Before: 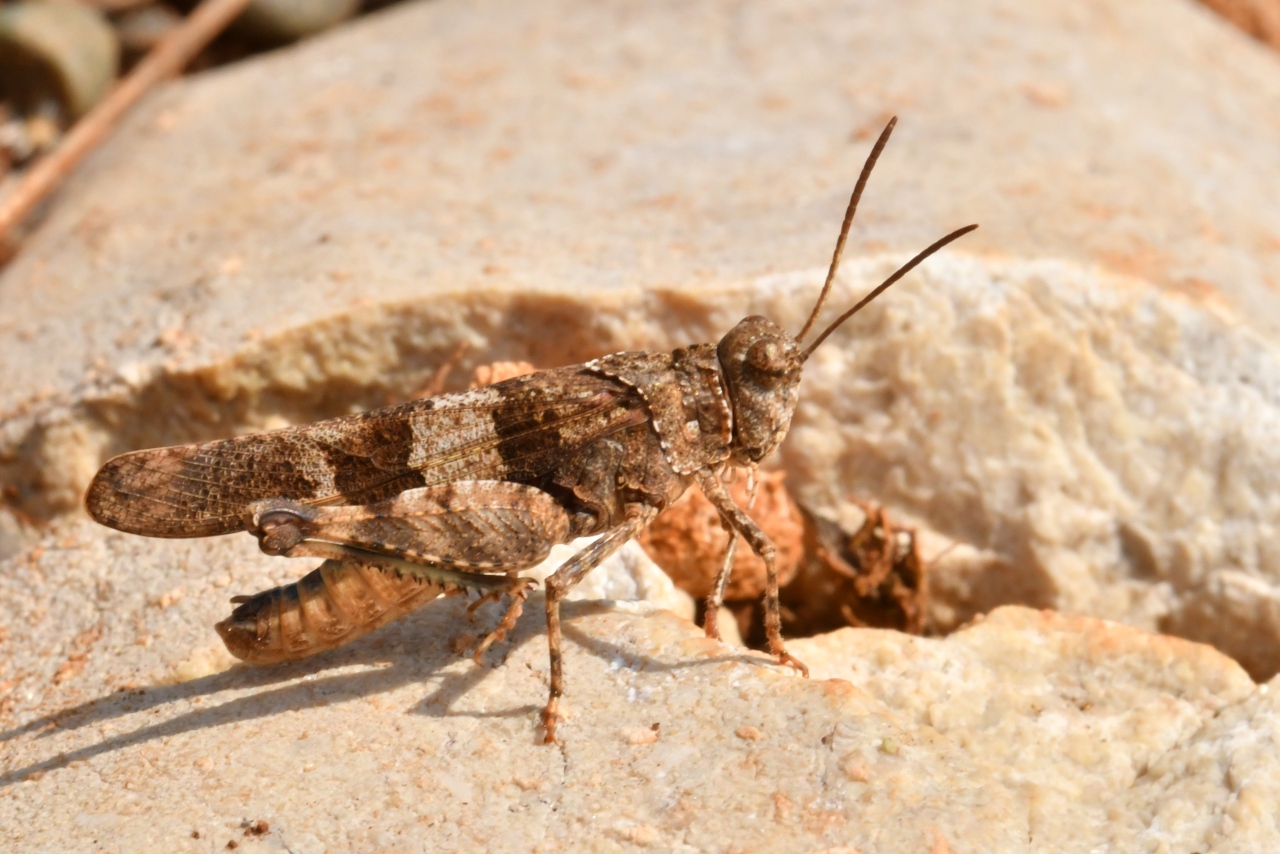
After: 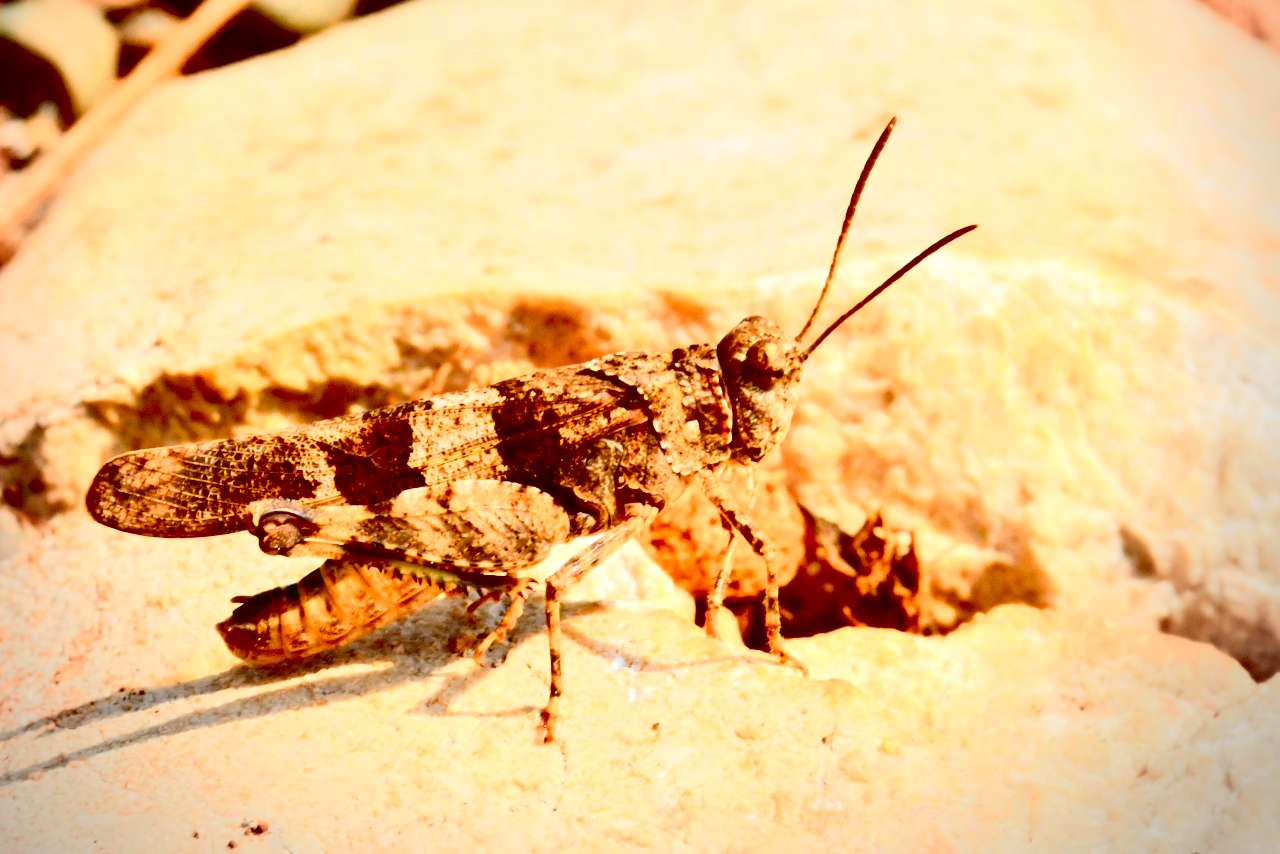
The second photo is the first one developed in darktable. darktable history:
tone equalizer: on, module defaults
exposure: black level correction 0.039, exposure 0.499 EV, compensate highlight preservation false
contrast brightness saturation: contrast 0.197, brightness 0.143, saturation 0.137
vignetting: center (-0.053, -0.353)
tone curve: curves: ch0 [(0, 0.028) (0.037, 0.05) (0.123, 0.108) (0.19, 0.164) (0.269, 0.247) (0.475, 0.533) (0.595, 0.695) (0.718, 0.823) (0.855, 0.913) (1, 0.982)]; ch1 [(0, 0) (0.243, 0.245) (0.427, 0.41) (0.493, 0.481) (0.505, 0.502) (0.536, 0.545) (0.56, 0.582) (0.611, 0.644) (0.769, 0.807) (1, 1)]; ch2 [(0, 0) (0.249, 0.216) (0.349, 0.321) (0.424, 0.442) (0.476, 0.483) (0.498, 0.499) (0.517, 0.519) (0.532, 0.55) (0.569, 0.608) (0.614, 0.661) (0.706, 0.75) (0.808, 0.809) (0.991, 0.968)], color space Lab, independent channels, preserve colors none
